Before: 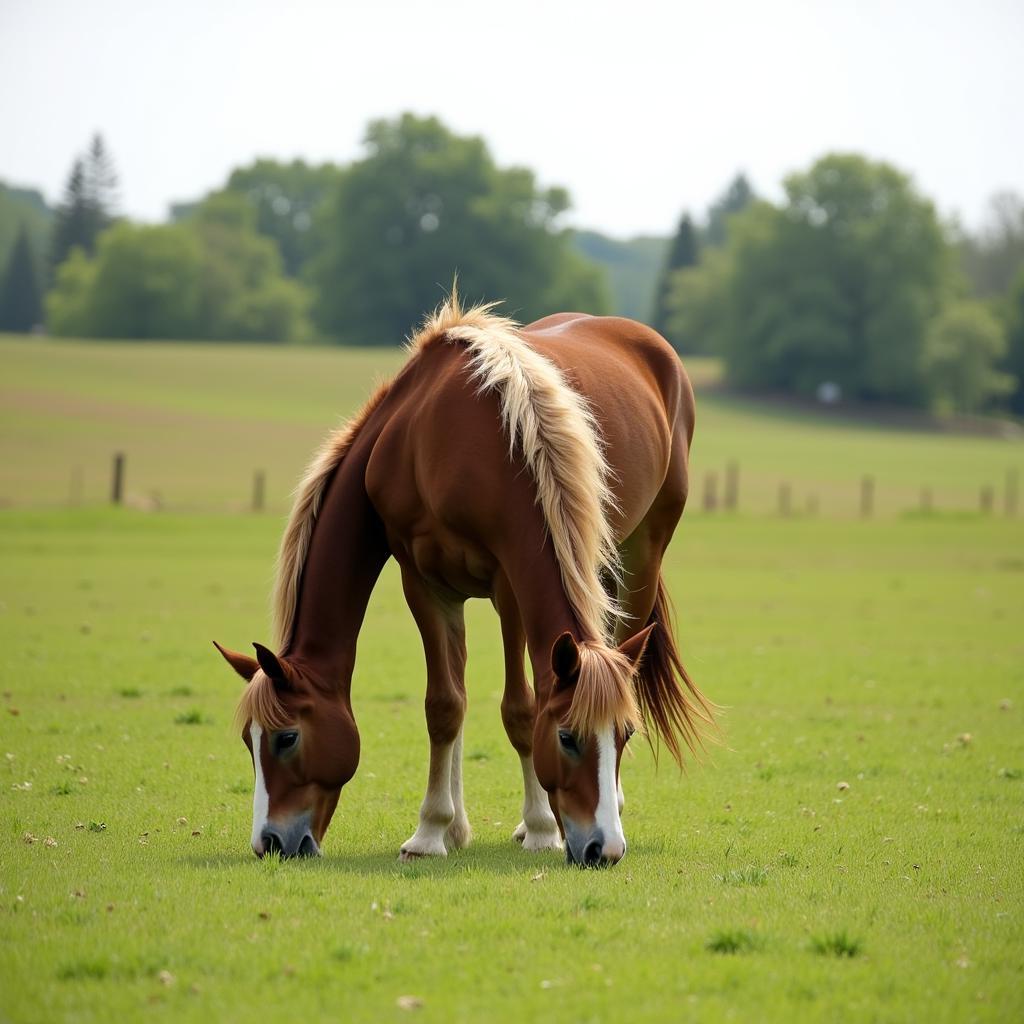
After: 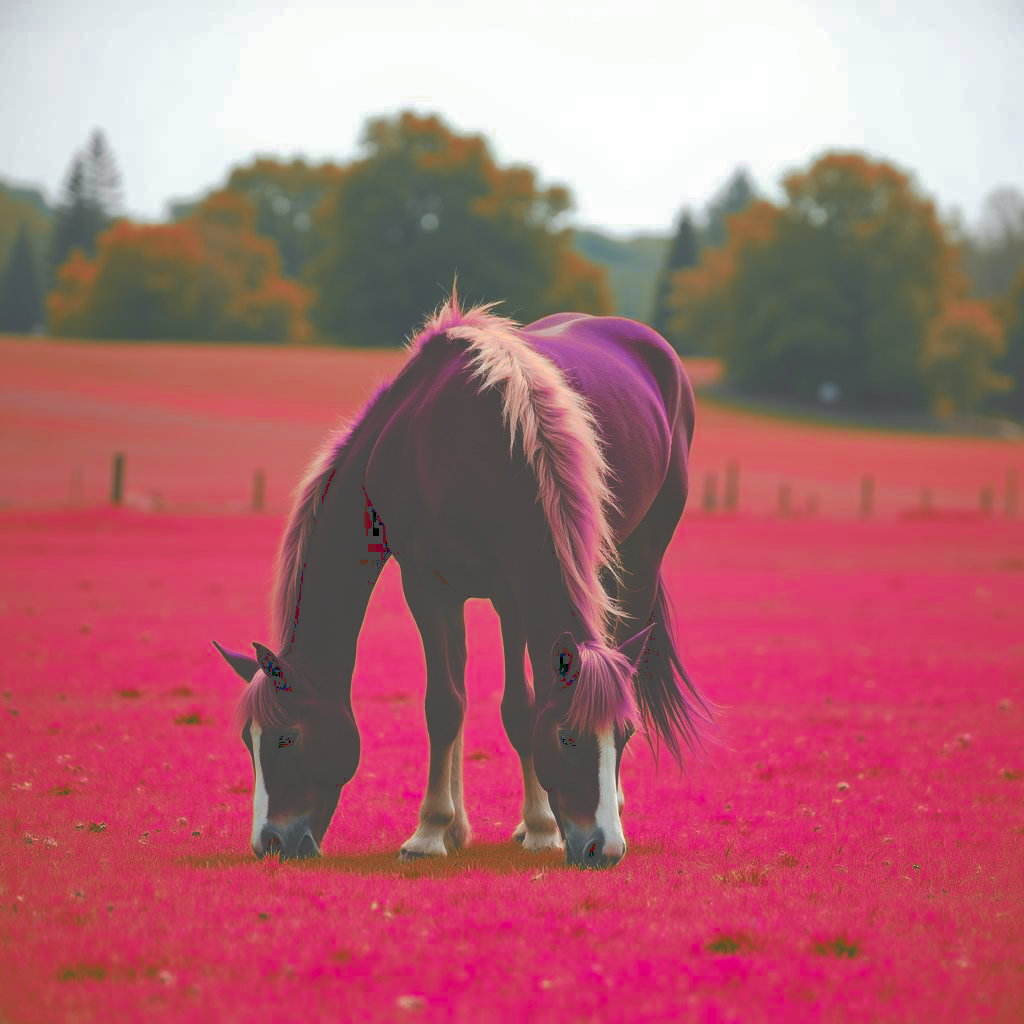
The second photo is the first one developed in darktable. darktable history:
white balance: emerald 1
color zones: curves: ch0 [(0.826, 0.353)]; ch1 [(0.242, 0.647) (0.889, 0.342)]; ch2 [(0.246, 0.089) (0.969, 0.068)]
shadows and highlights: on, module defaults
tone curve: curves: ch0 [(0, 0) (0.003, 0.284) (0.011, 0.284) (0.025, 0.288) (0.044, 0.29) (0.069, 0.292) (0.1, 0.296) (0.136, 0.298) (0.177, 0.305) (0.224, 0.312) (0.277, 0.327) (0.335, 0.362) (0.399, 0.407) (0.468, 0.464) (0.543, 0.537) (0.623, 0.62) (0.709, 0.71) (0.801, 0.79) (0.898, 0.862) (1, 1)], preserve colors none
